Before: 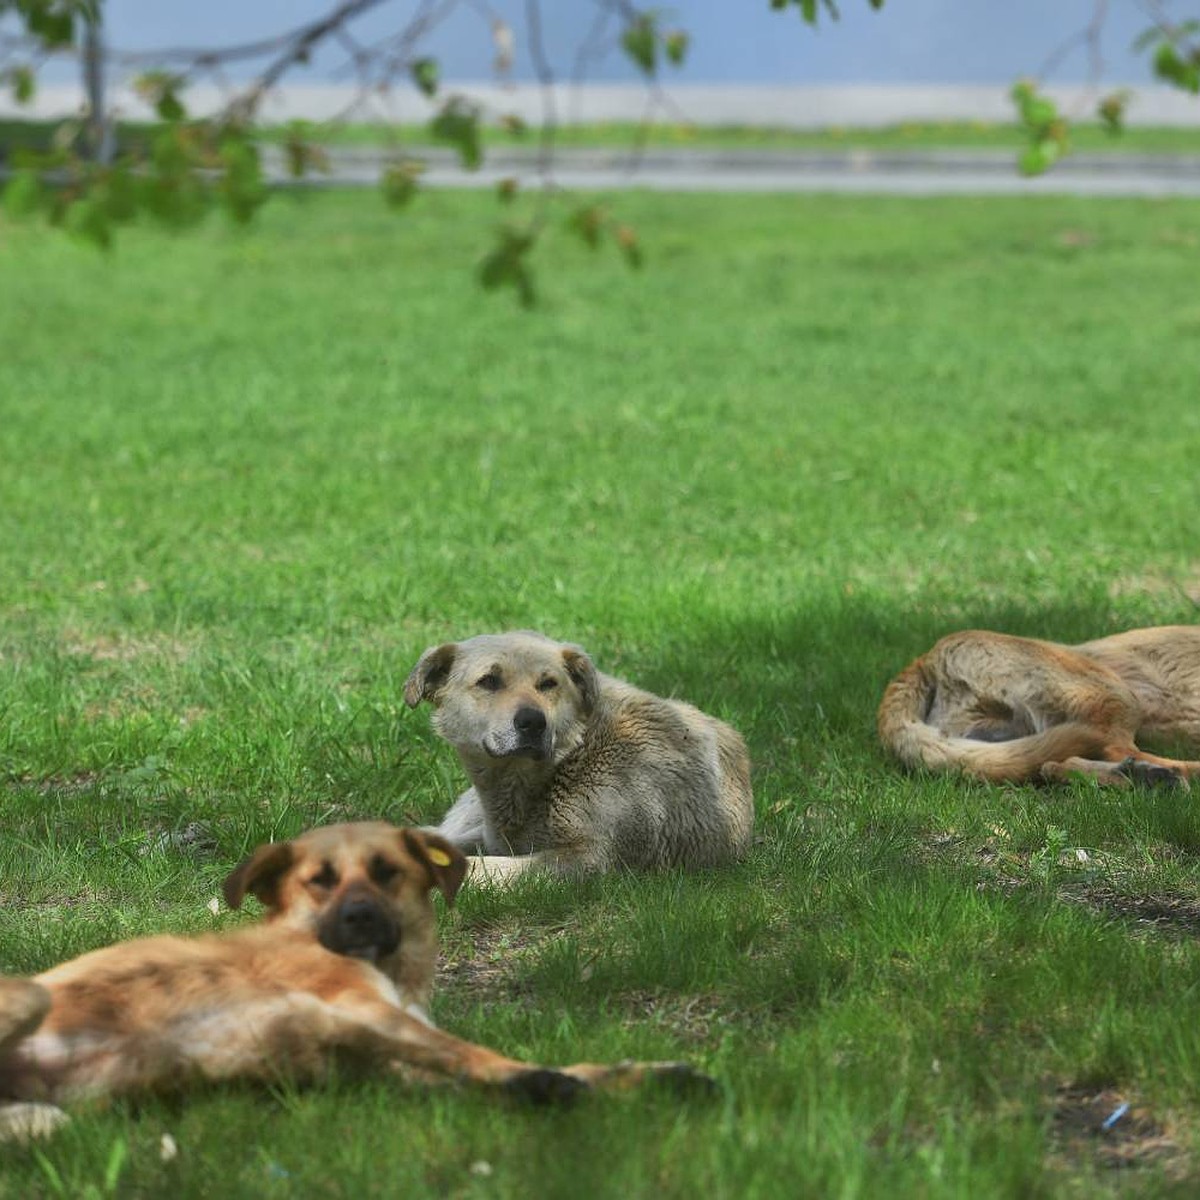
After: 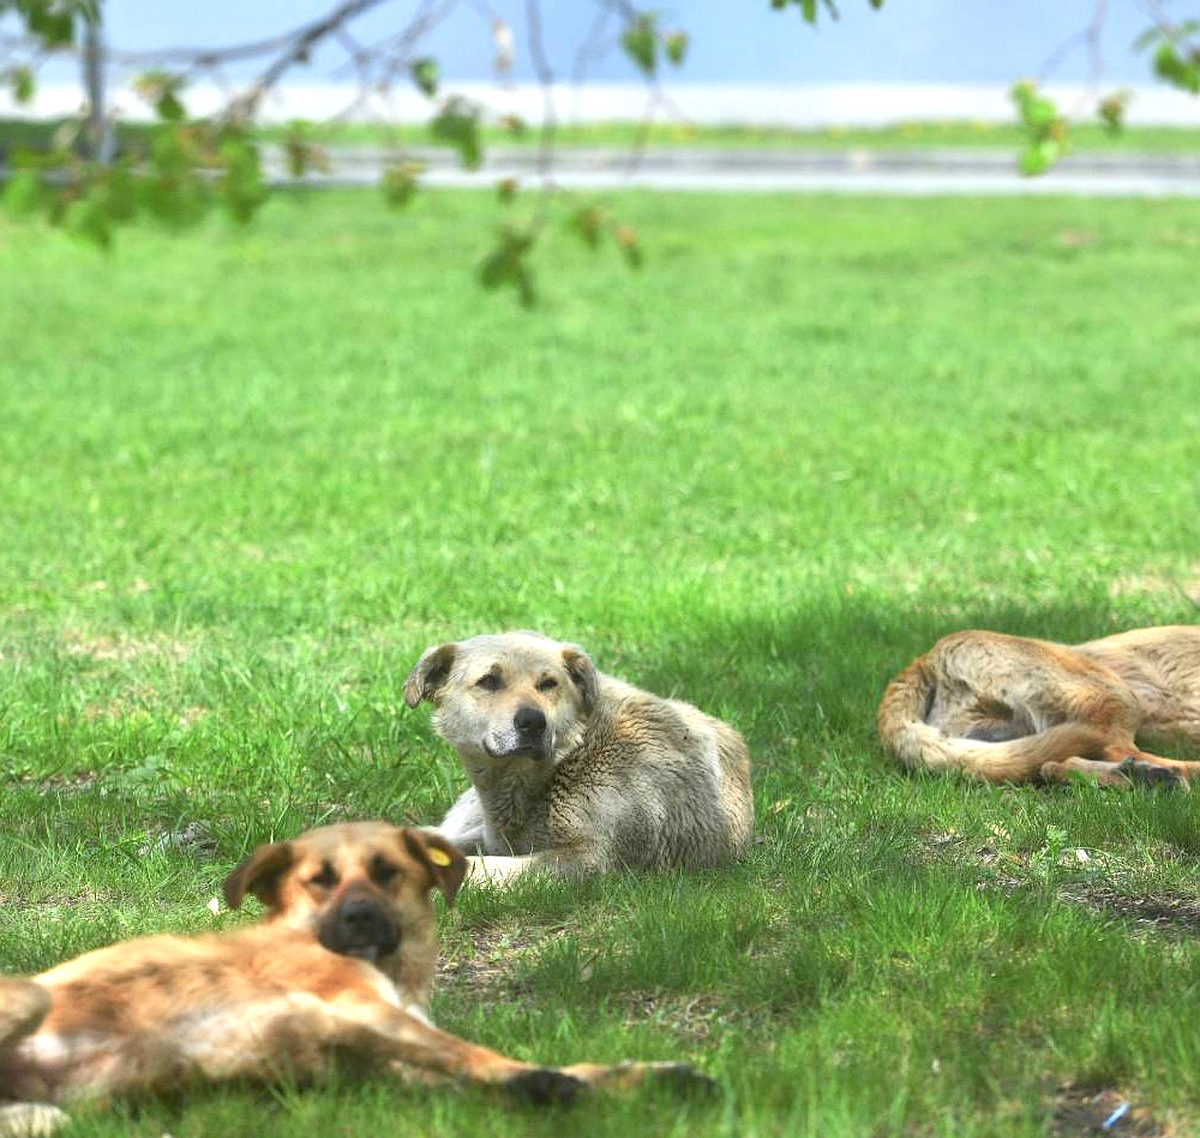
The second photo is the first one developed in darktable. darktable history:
exposure: black level correction 0.001, exposure 0.955 EV, compensate exposure bias true, compensate highlight preservation false
crop and rotate: top 0%, bottom 5.097%
grain: coarseness 14.57 ISO, strength 8.8%
